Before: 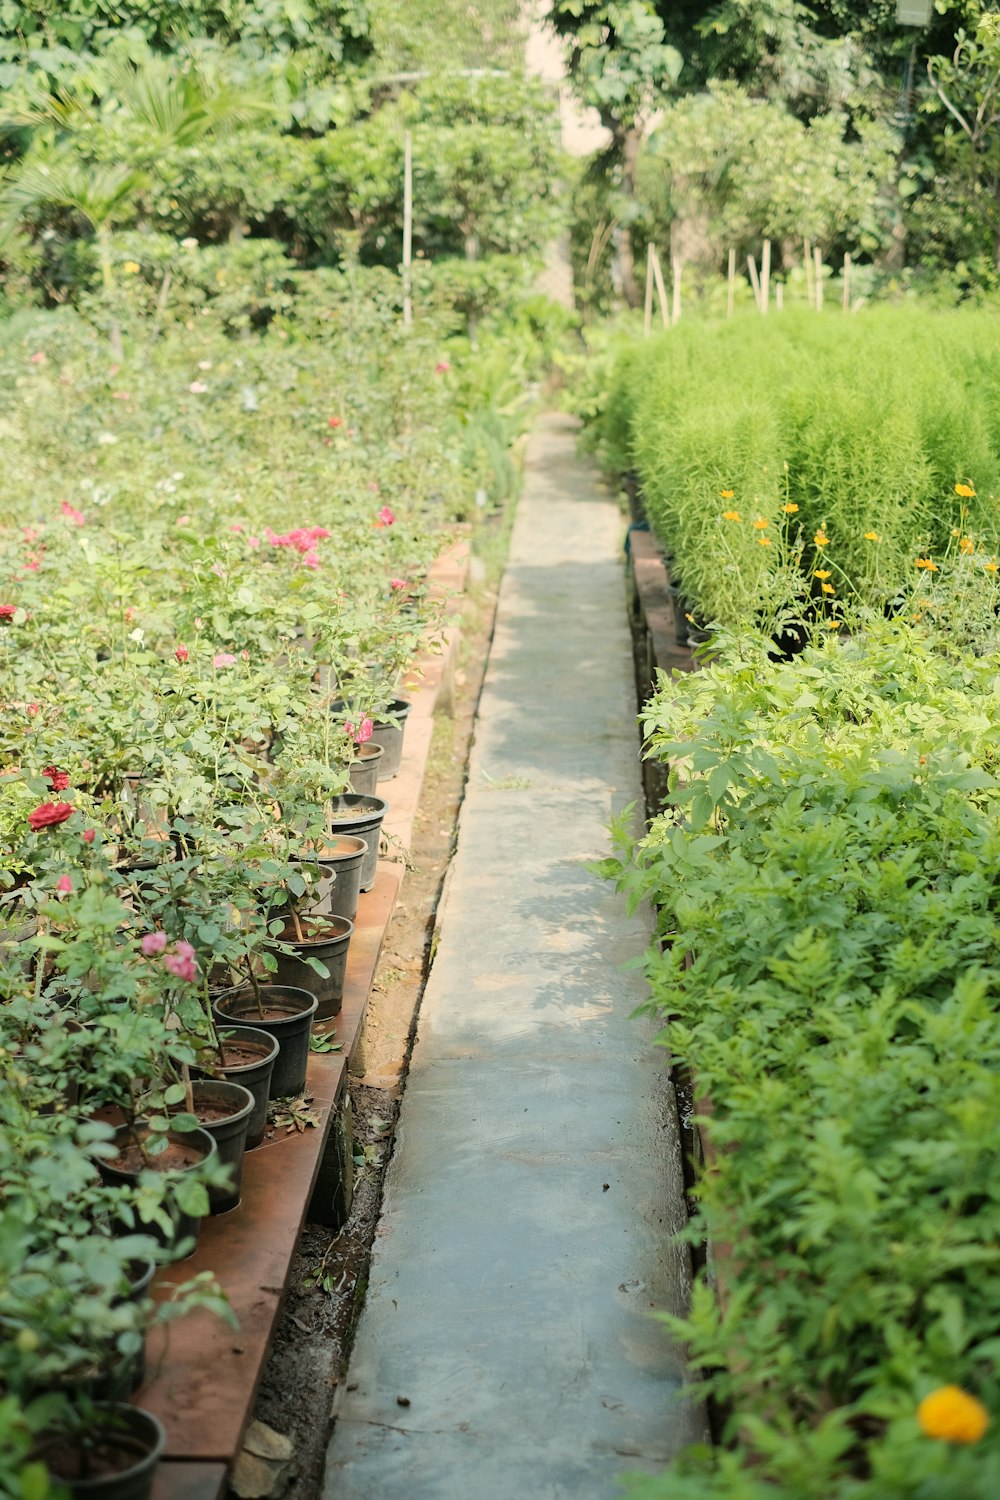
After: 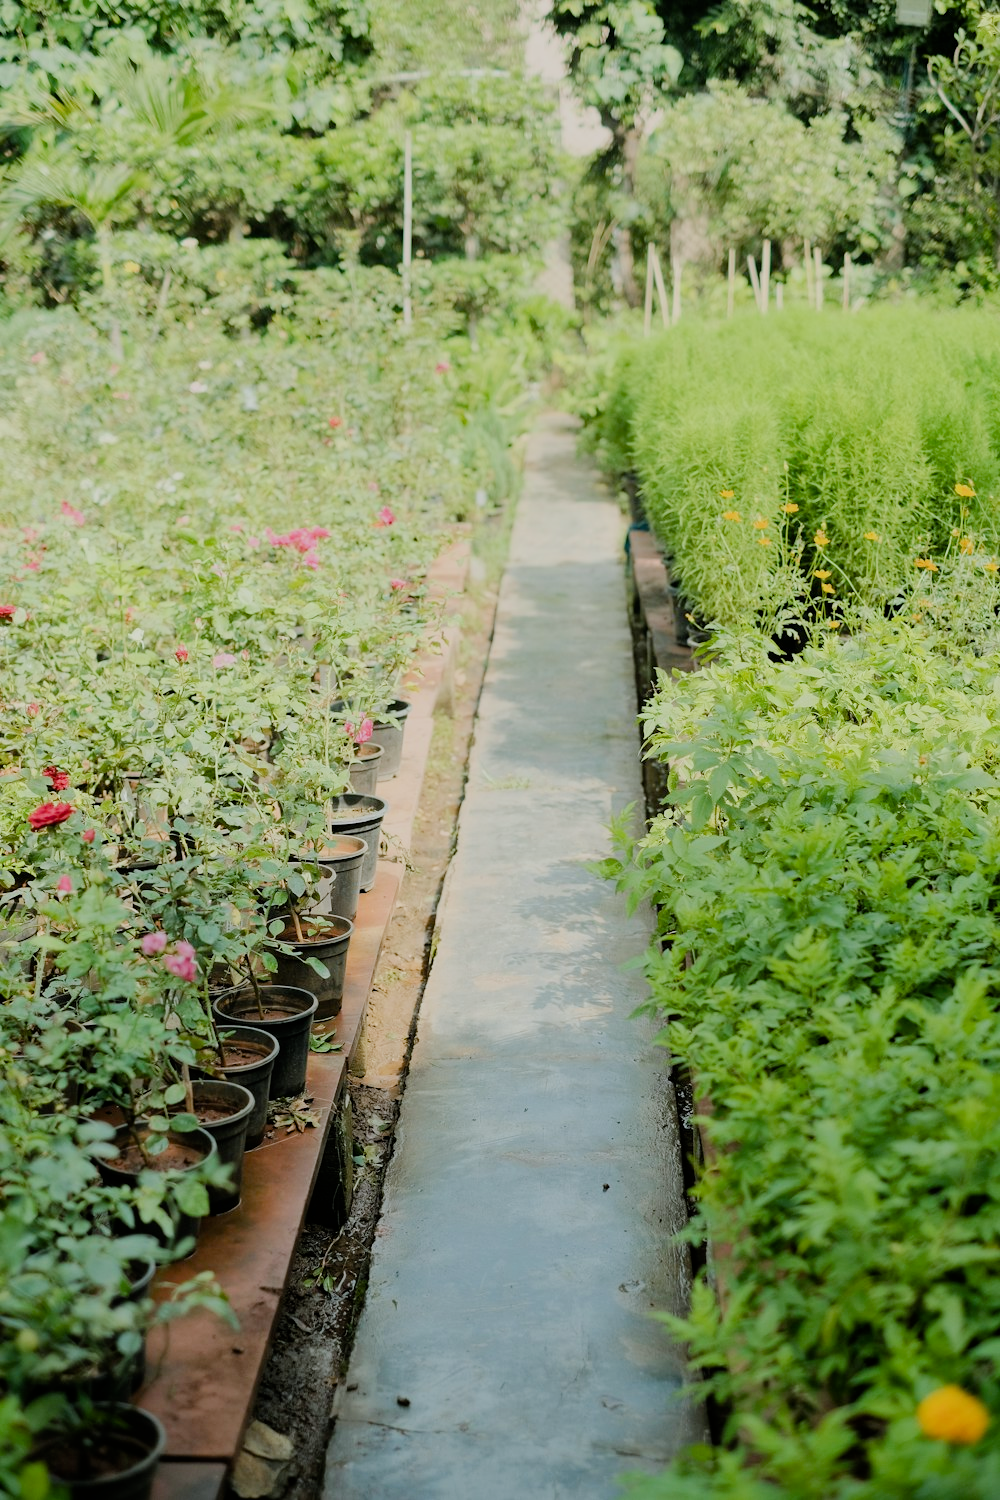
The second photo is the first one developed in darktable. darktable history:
color balance rgb: perceptual saturation grading › global saturation 20%, perceptual saturation grading › highlights -25%, perceptual saturation grading › shadows 25%
white balance: red 0.974, blue 1.044
filmic rgb: black relative exposure -7.65 EV, white relative exposure 4.56 EV, hardness 3.61, contrast 1.05
